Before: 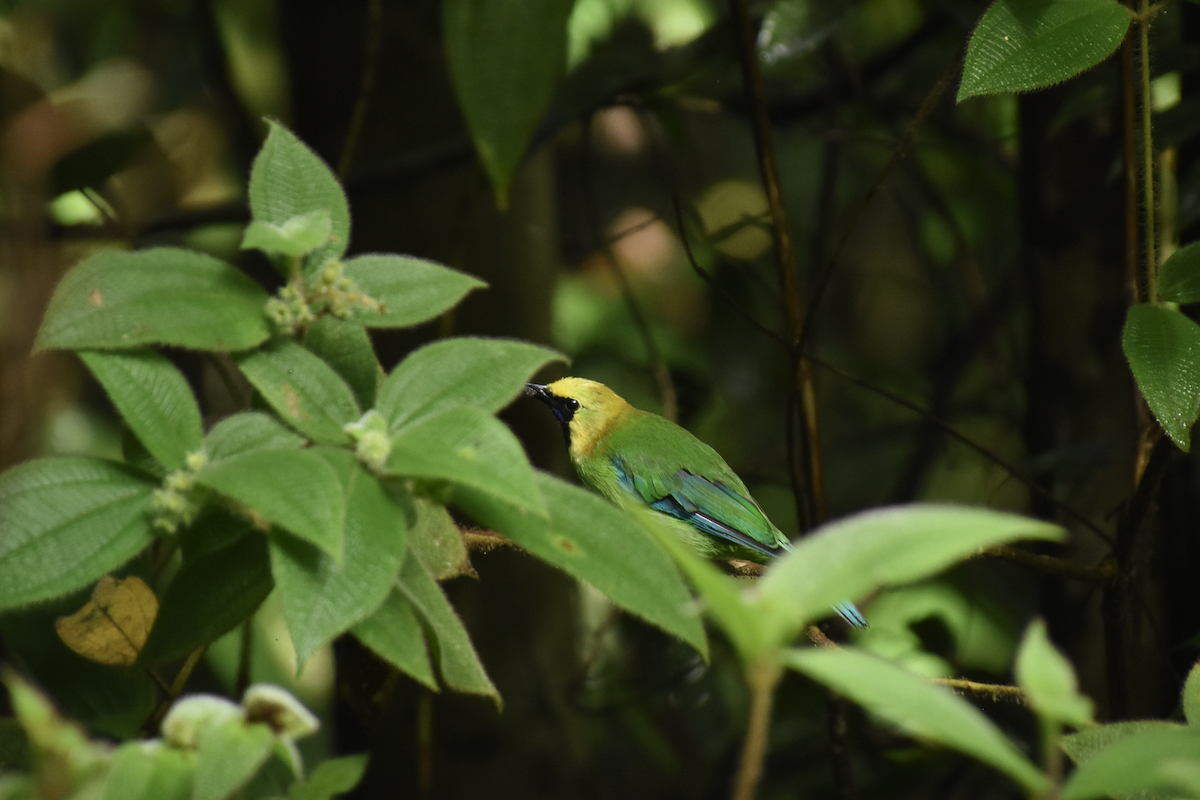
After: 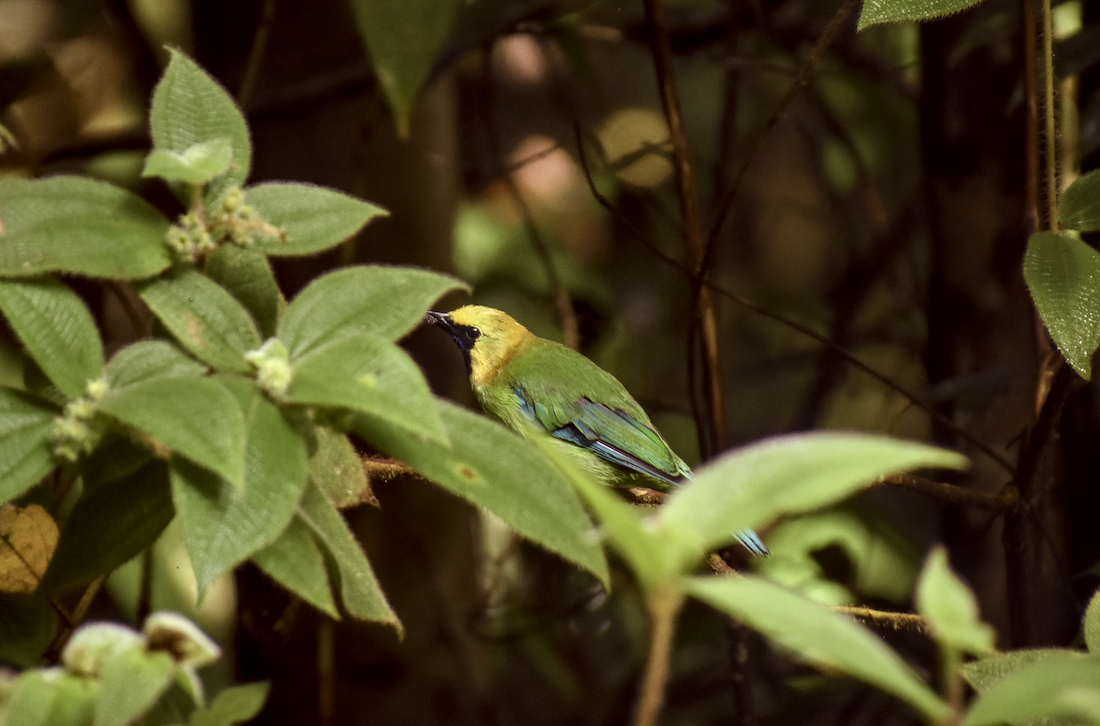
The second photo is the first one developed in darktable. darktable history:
rgb levels: mode RGB, independent channels, levels [[0, 0.474, 1], [0, 0.5, 1], [0, 0.5, 1]]
local contrast: highlights 59%, detail 145%
crop and rotate: left 8.262%, top 9.226%
